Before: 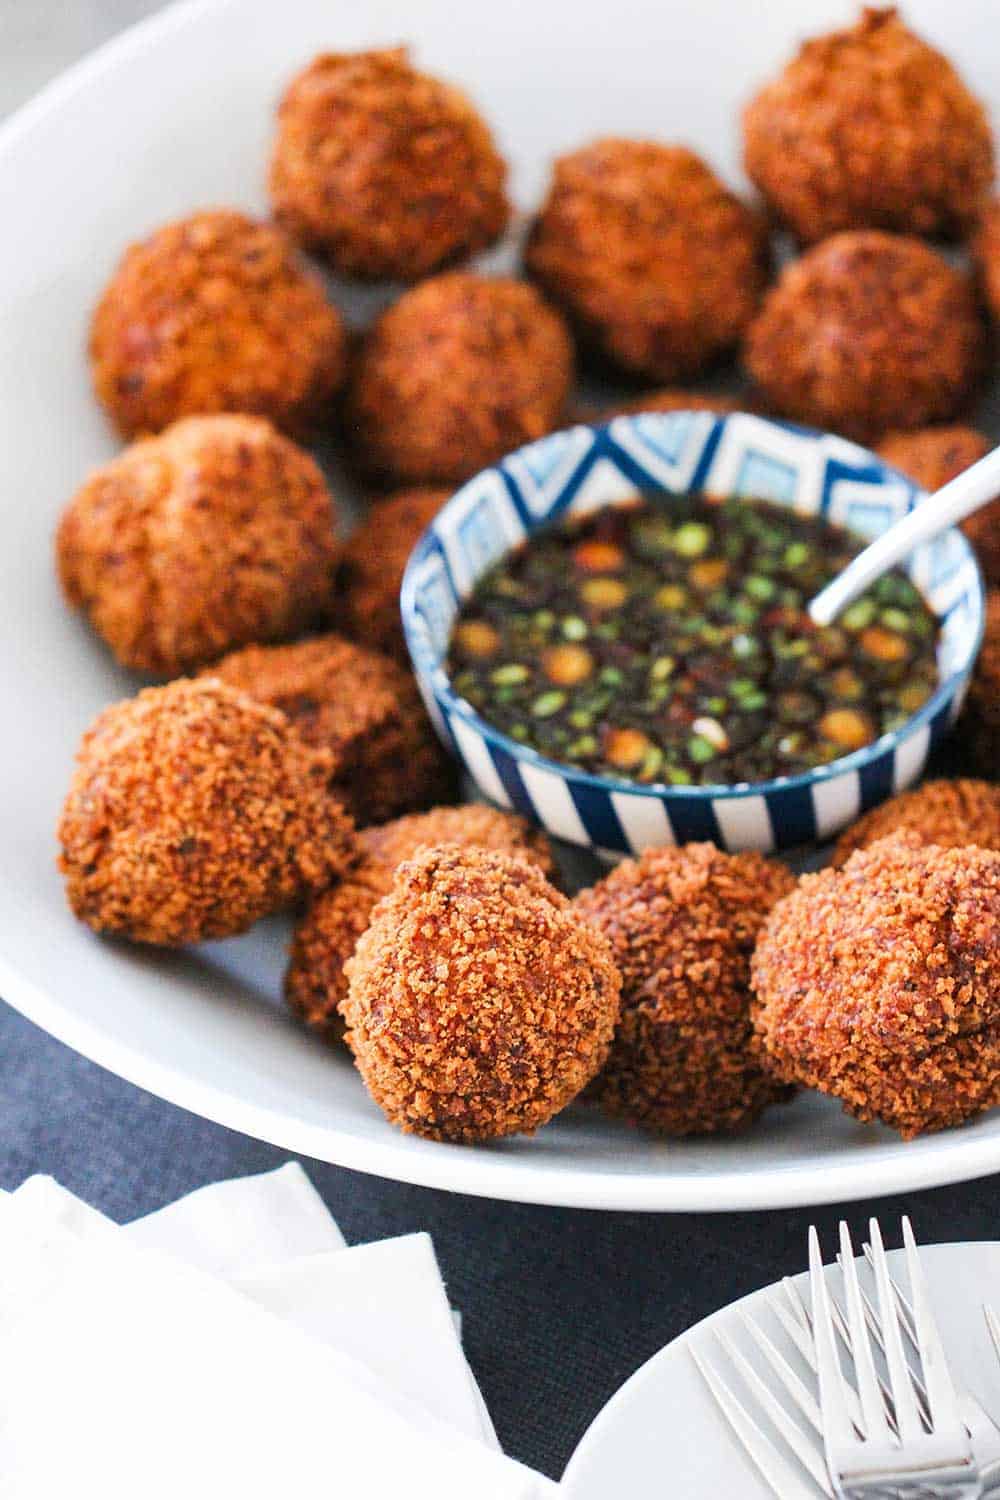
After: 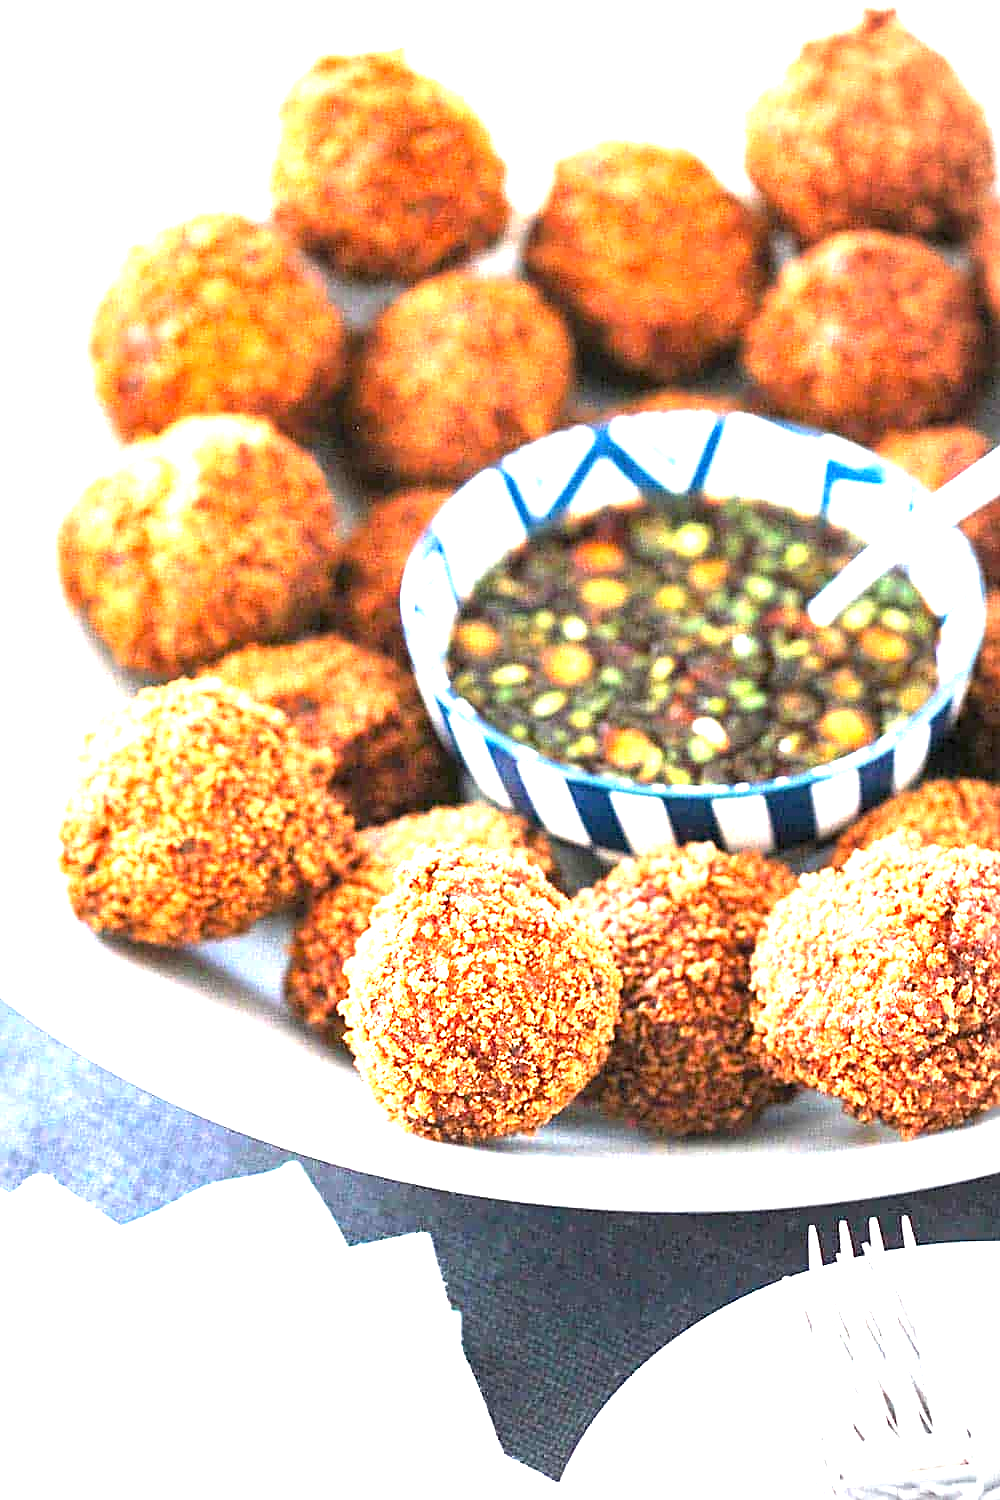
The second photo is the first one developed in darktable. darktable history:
vignetting: fall-off start 96.31%, fall-off radius 101.11%, width/height ratio 0.612
exposure: exposure 1.999 EV, compensate highlight preservation false
sharpen: on, module defaults
